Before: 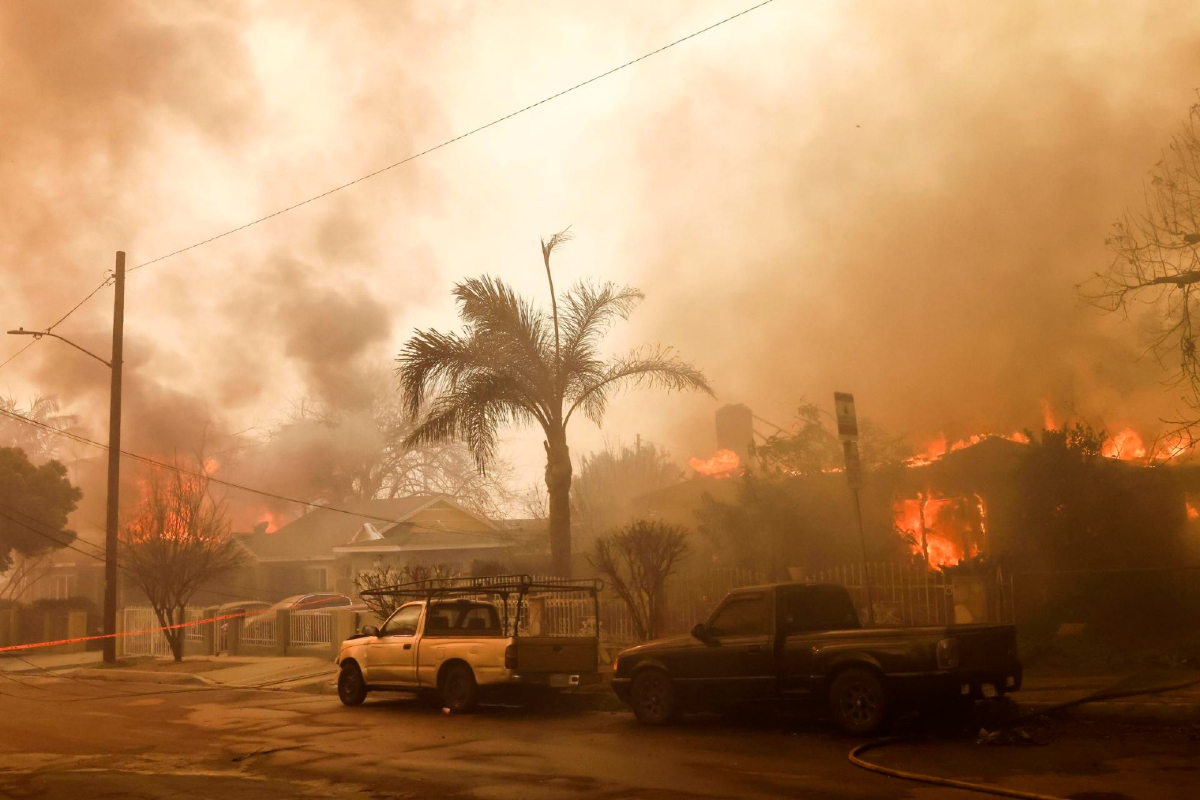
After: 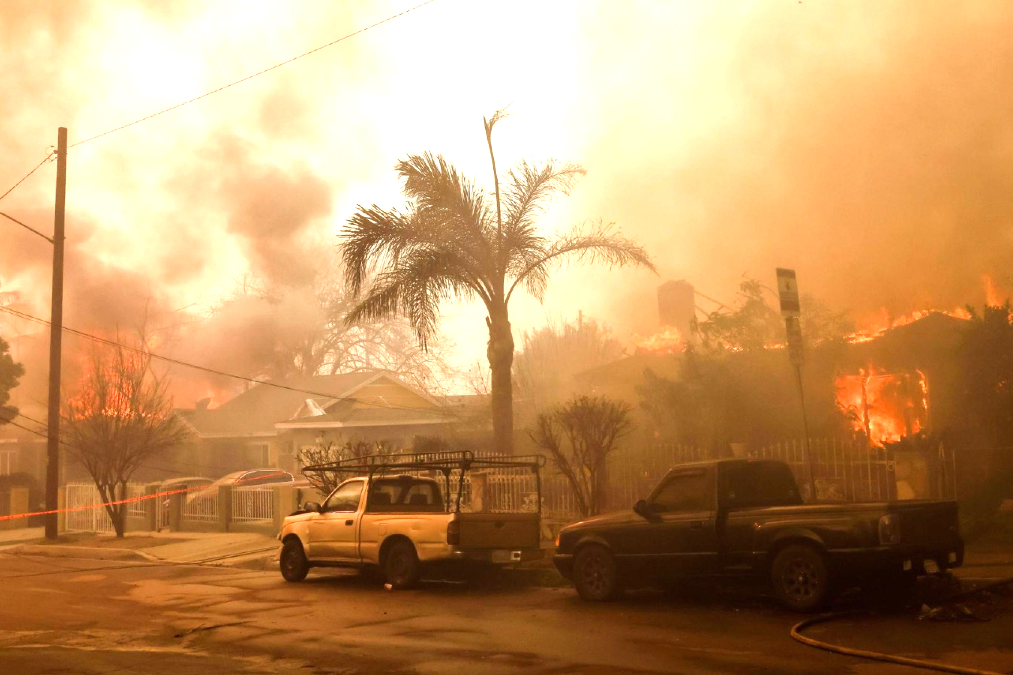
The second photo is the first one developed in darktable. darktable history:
exposure: black level correction 0, exposure 0.7 EV, compensate exposure bias true, compensate highlight preservation false
crop and rotate: left 4.842%, top 15.51%, right 10.668%
white balance: emerald 1
